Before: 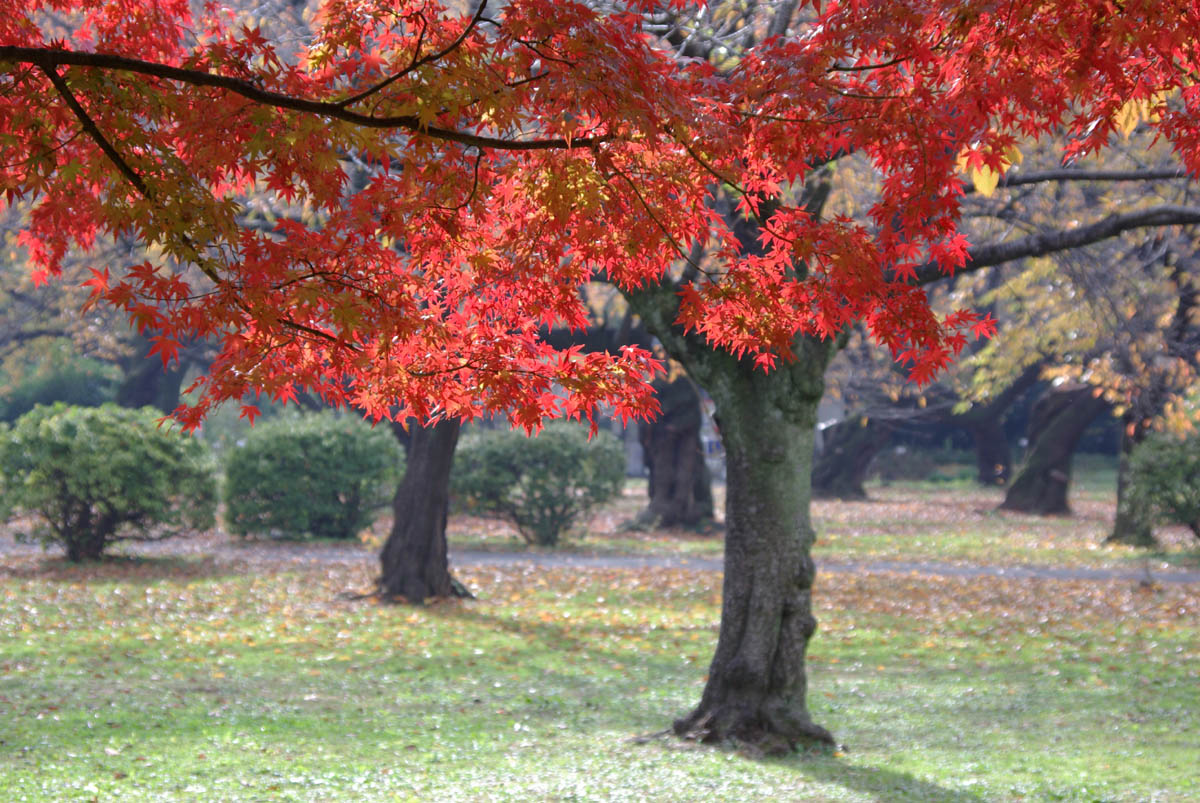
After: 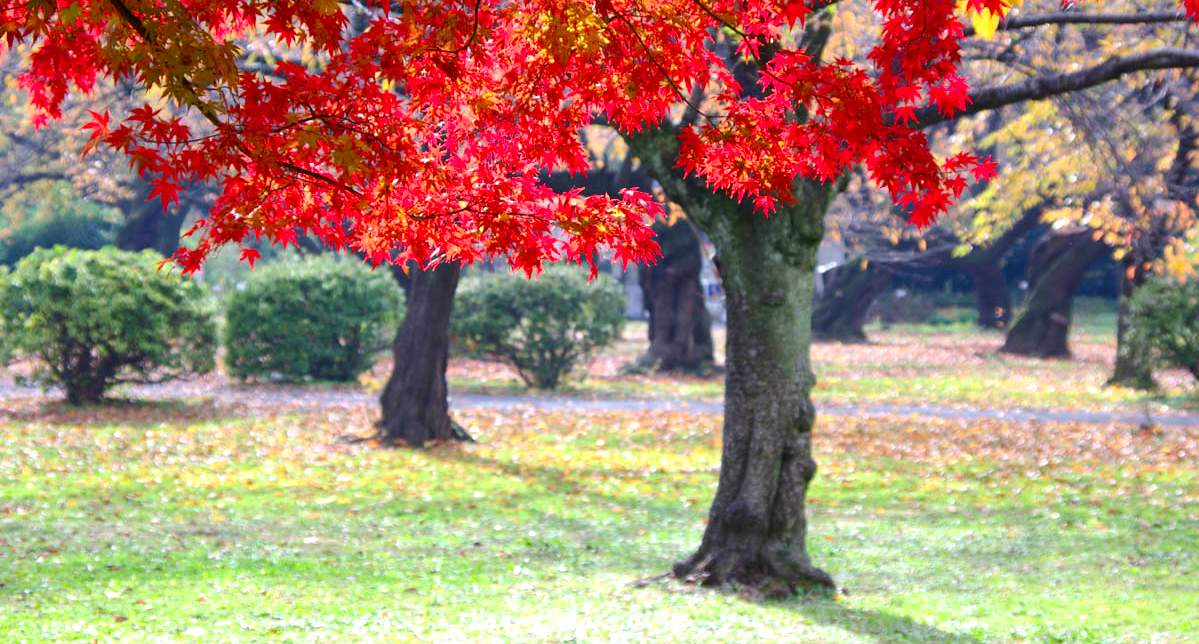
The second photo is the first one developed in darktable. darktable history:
color balance rgb: global offset › hue 168.76°, perceptual saturation grading › global saturation 10.487%
crop and rotate: top 19.779%
exposure: black level correction 0, exposure 0.498 EV, compensate highlight preservation false
tone equalizer: smoothing diameter 2.01%, edges refinement/feathering 16.37, mask exposure compensation -1.57 EV, filter diffusion 5
contrast brightness saturation: contrast 0.17, saturation 0.322
local contrast: mode bilateral grid, contrast 19, coarseness 51, detail 119%, midtone range 0.2
